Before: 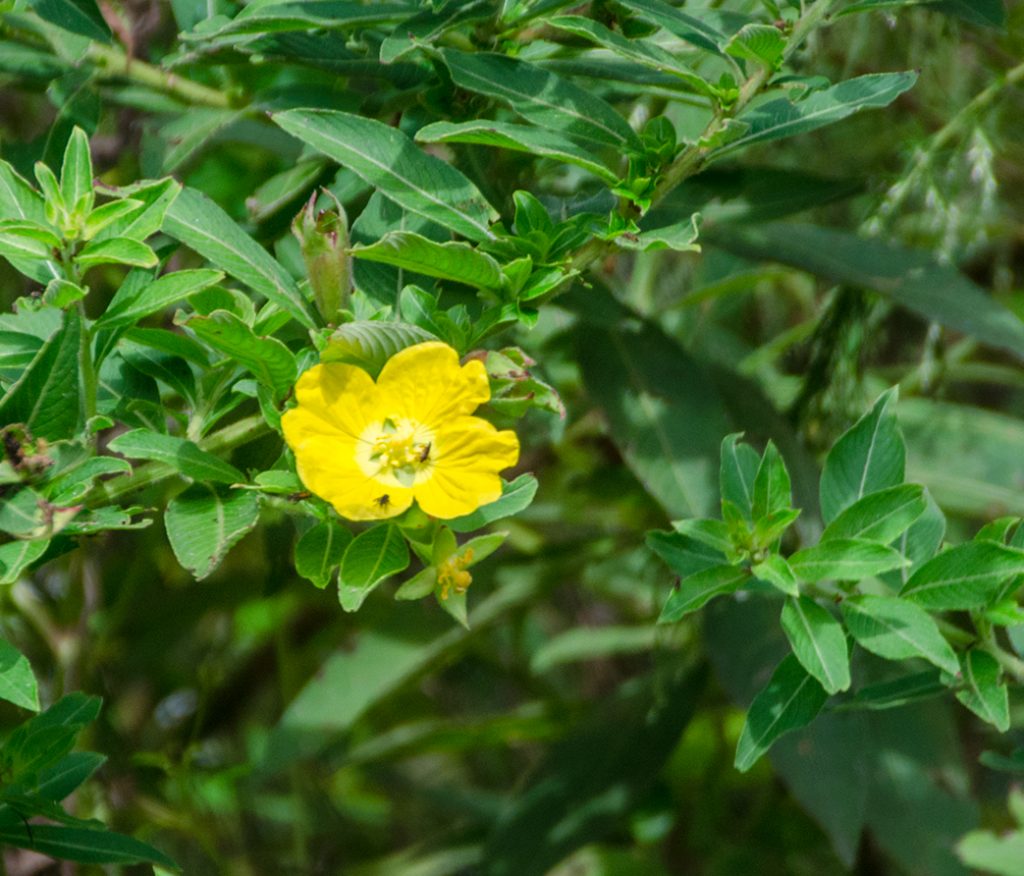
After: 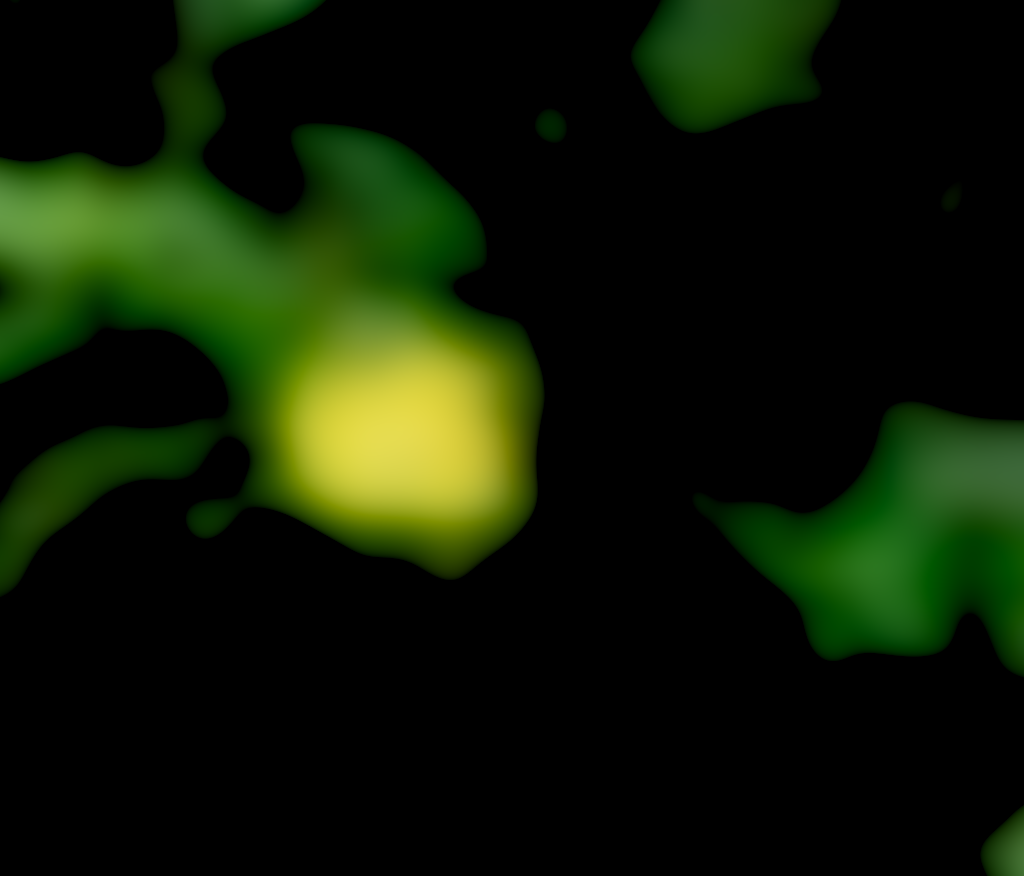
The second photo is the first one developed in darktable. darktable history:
tone equalizer: on, module defaults
rgb levels: preserve colors sum RGB, levels [[0.038, 0.433, 0.934], [0, 0.5, 1], [0, 0.5, 1]]
lowpass: radius 31.92, contrast 1.72, brightness -0.98, saturation 0.94
